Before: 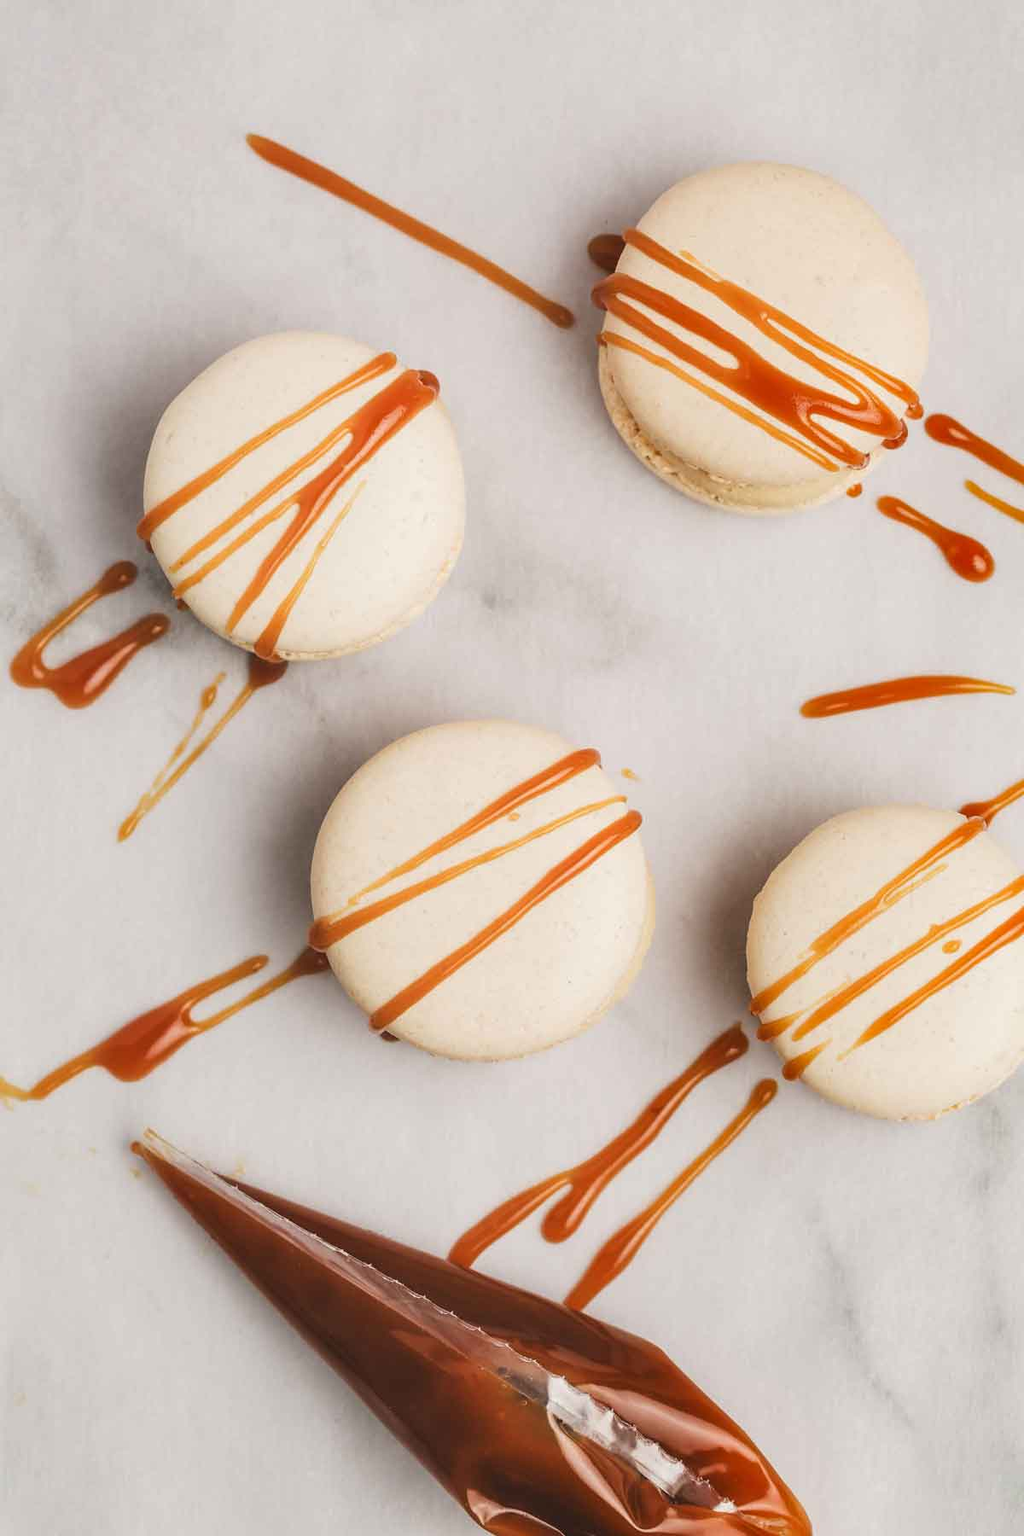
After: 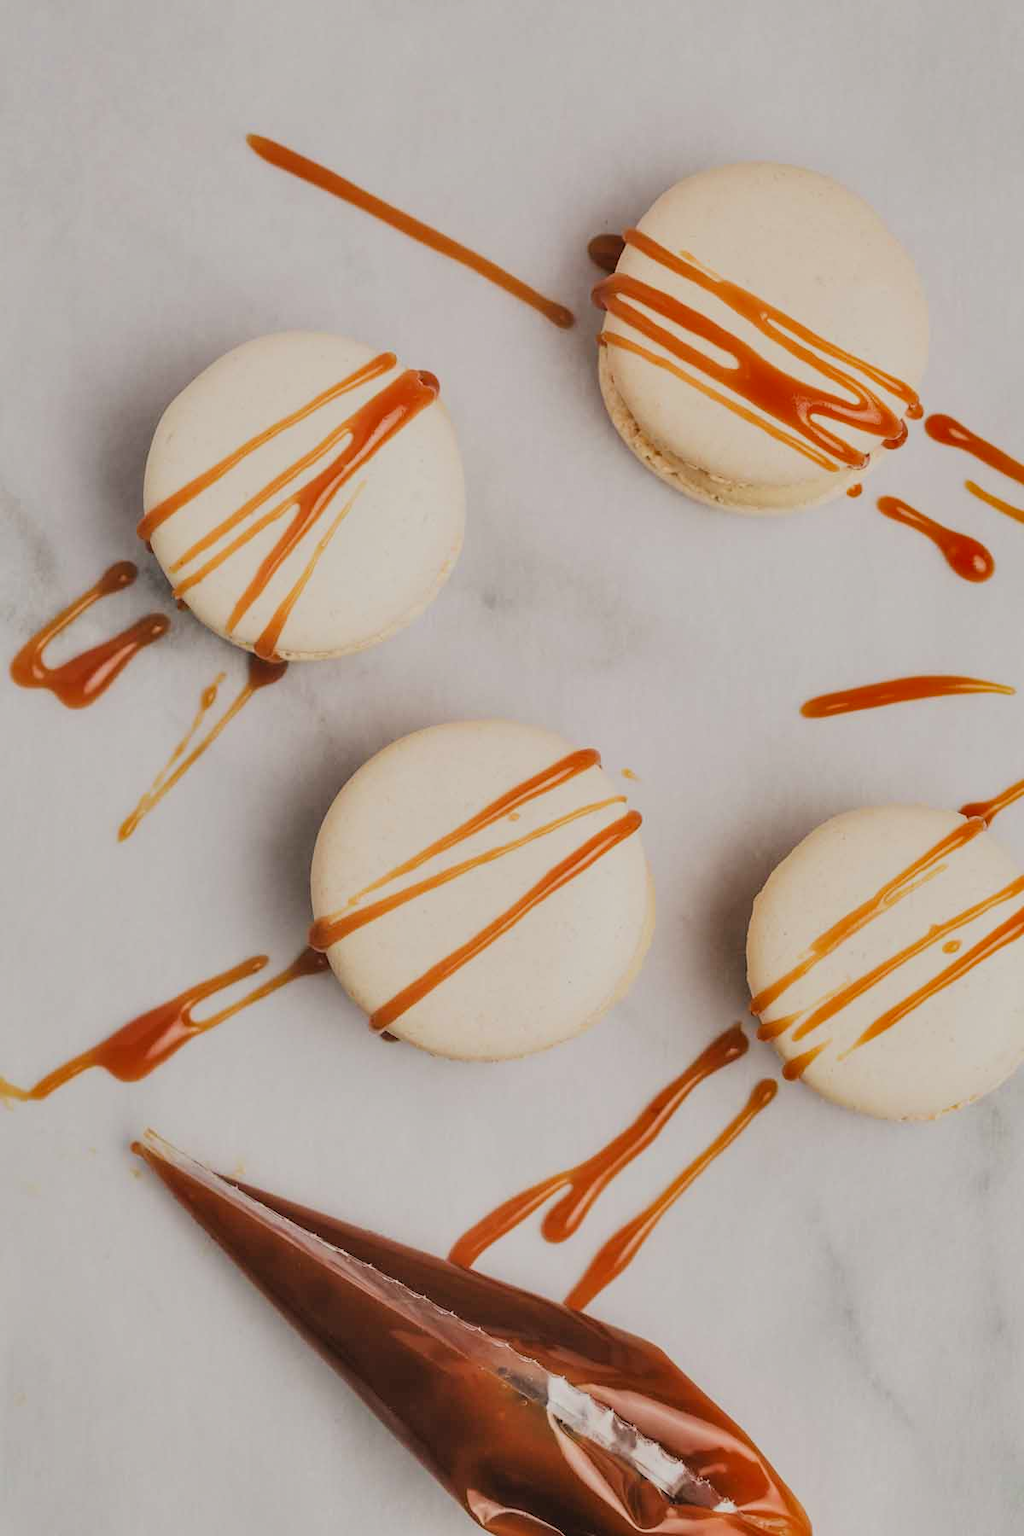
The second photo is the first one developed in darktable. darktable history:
filmic rgb: black relative exposure -8.42 EV, white relative exposure 4.68 EV, hardness 3.82, color science v6 (2022)
shadows and highlights: shadows 20.91, highlights -35.45, soften with gaussian
